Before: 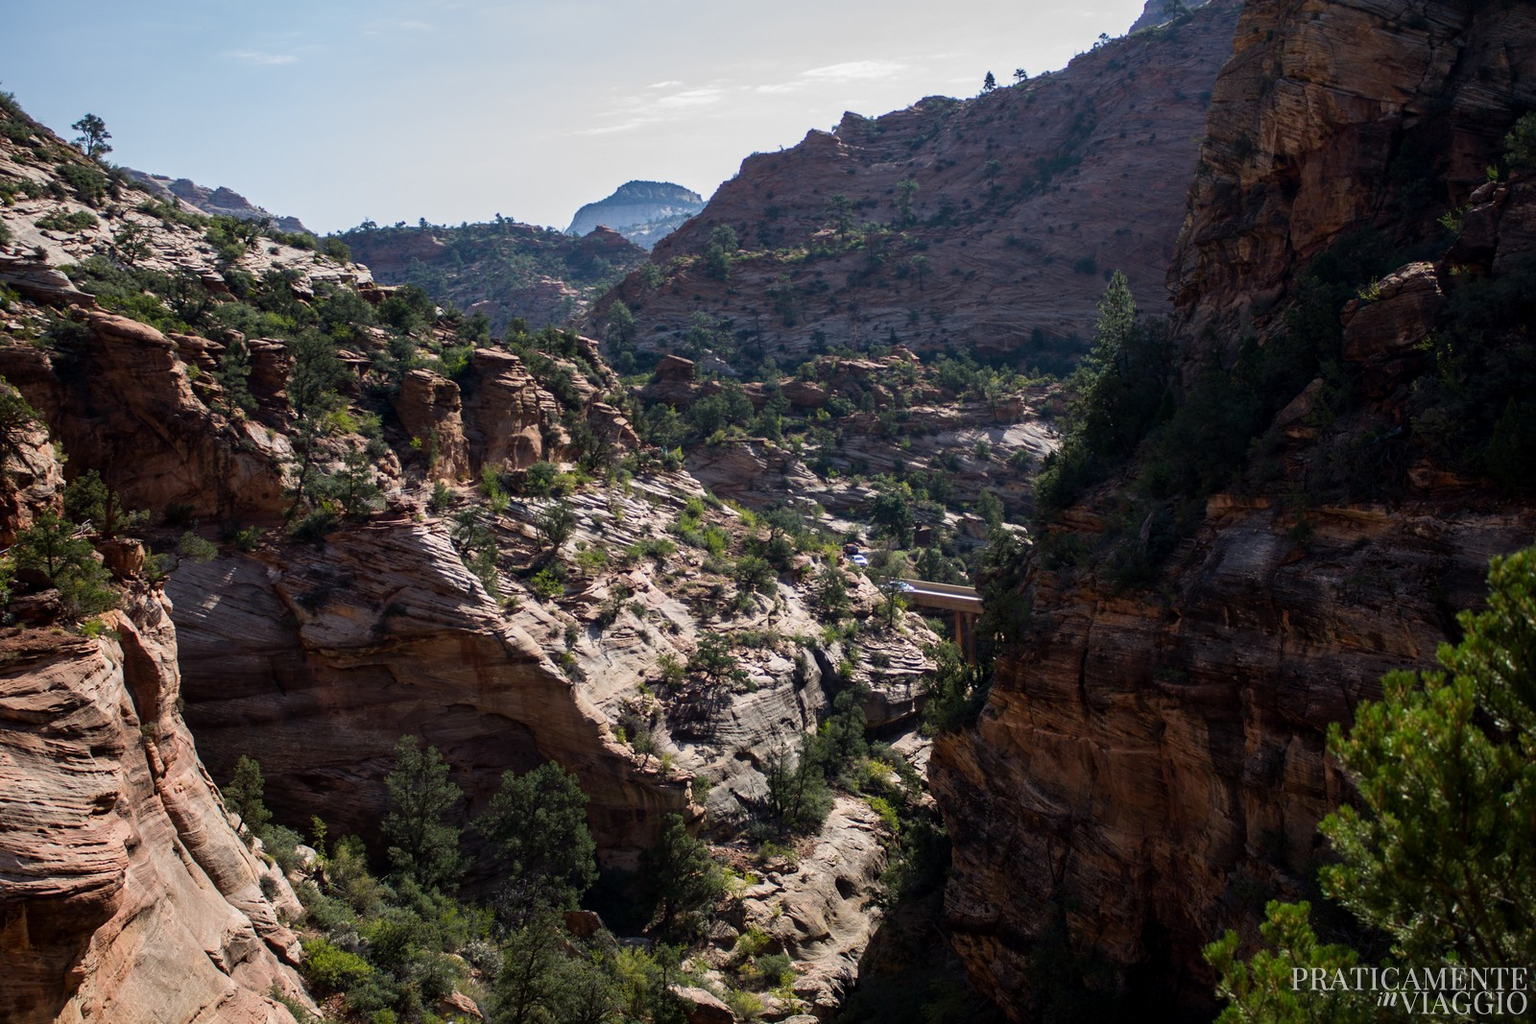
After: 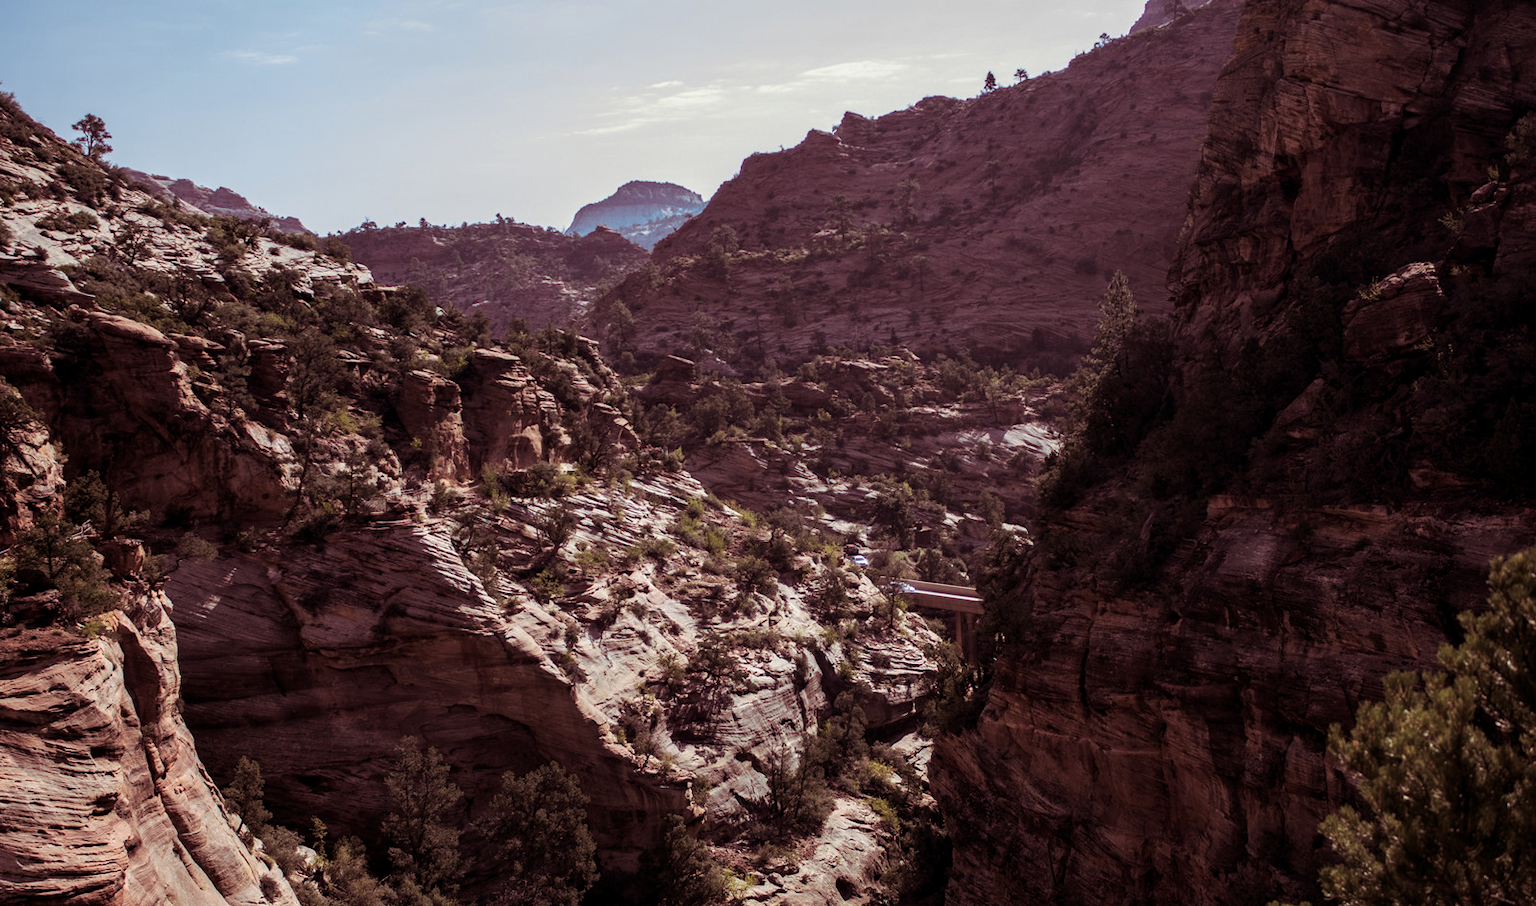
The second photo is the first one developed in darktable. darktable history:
contrast brightness saturation: saturation -0.05
crop and rotate: top 0%, bottom 11.49%
local contrast: highlights 61%, shadows 106%, detail 107%, midtone range 0.529
split-toning: shadows › hue 360°
